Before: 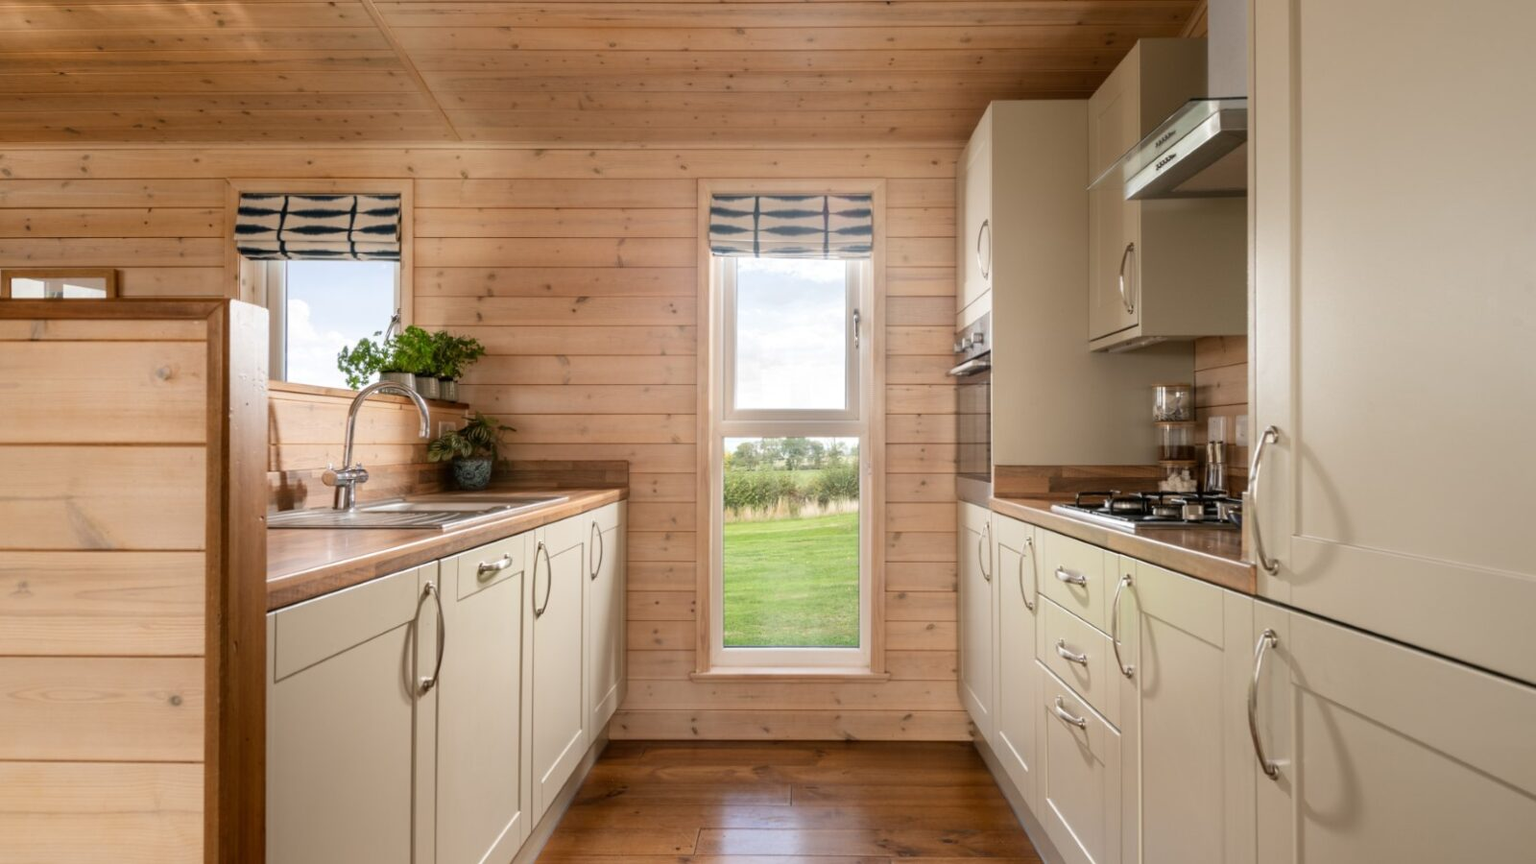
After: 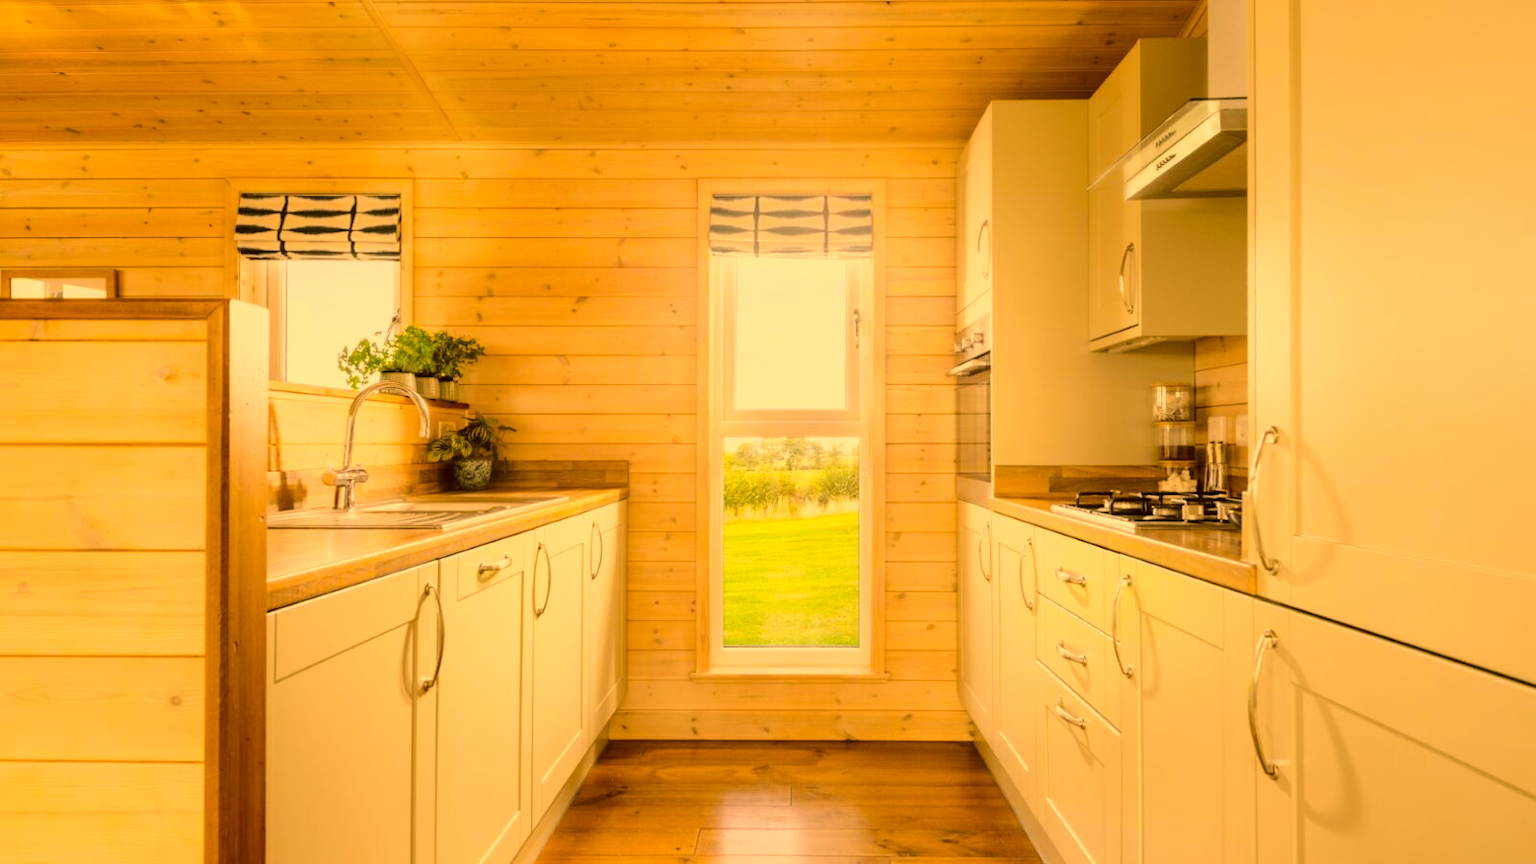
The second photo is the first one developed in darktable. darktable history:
color correction: highlights a* 10.58, highlights b* 30.76, shadows a* 2.8, shadows b* 17.3, saturation 1.72
tone curve: curves: ch0 [(0, 0) (0.035, 0.017) (0.131, 0.108) (0.279, 0.279) (0.476, 0.554) (0.617, 0.693) (0.704, 0.77) (0.801, 0.854) (0.895, 0.927) (1, 0.976)]; ch1 [(0, 0) (0.318, 0.278) (0.444, 0.427) (0.493, 0.493) (0.537, 0.547) (0.594, 0.616) (0.746, 0.764) (1, 1)]; ch2 [(0, 0) (0.316, 0.292) (0.381, 0.37) (0.423, 0.448) (0.476, 0.482) (0.502, 0.498) (0.529, 0.532) (0.583, 0.608) (0.639, 0.657) (0.7, 0.7) (0.861, 0.808) (1, 0.951)], color space Lab, independent channels, preserve colors none
contrast brightness saturation: brightness 0.184, saturation -0.492
